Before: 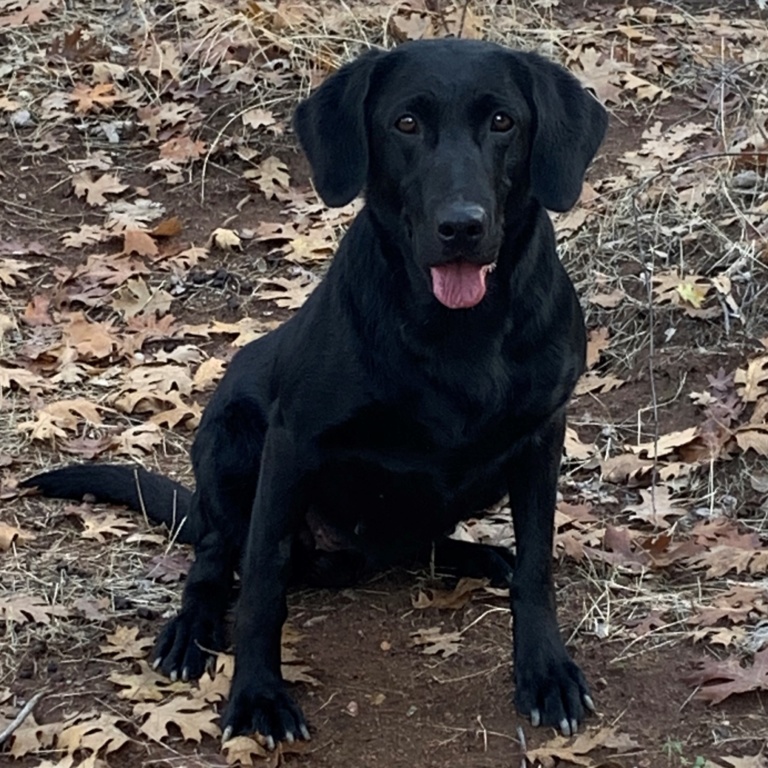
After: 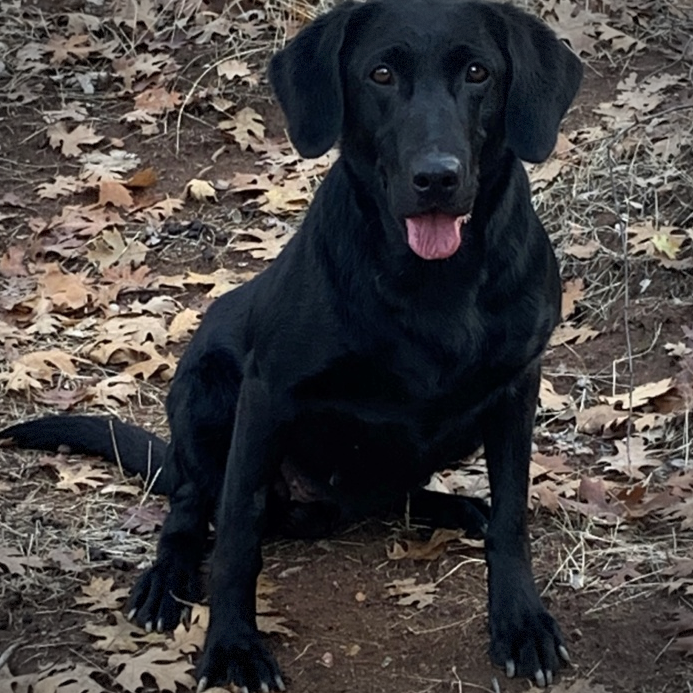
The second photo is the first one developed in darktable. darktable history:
crop: left 3.305%, top 6.436%, right 6.389%, bottom 3.258%
shadows and highlights: radius 108.52, shadows 23.73, highlights -59.32, low approximation 0.01, soften with gaussian
vignetting: dithering 8-bit output, unbound false
